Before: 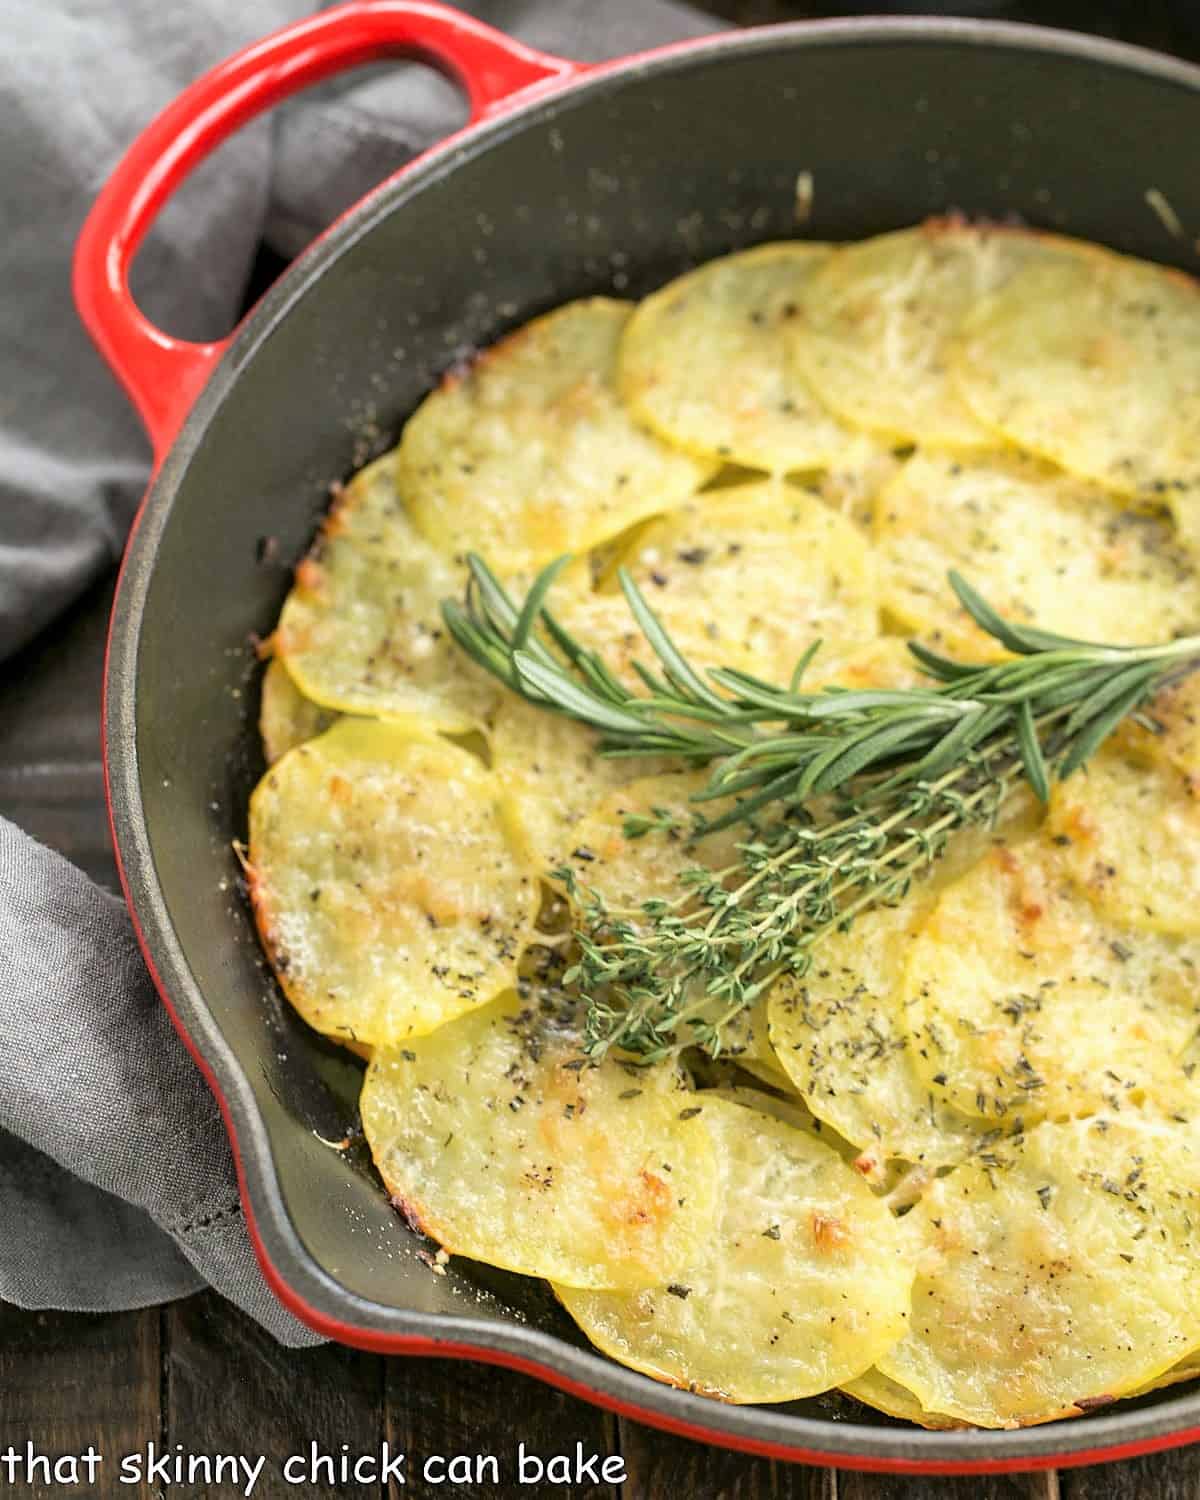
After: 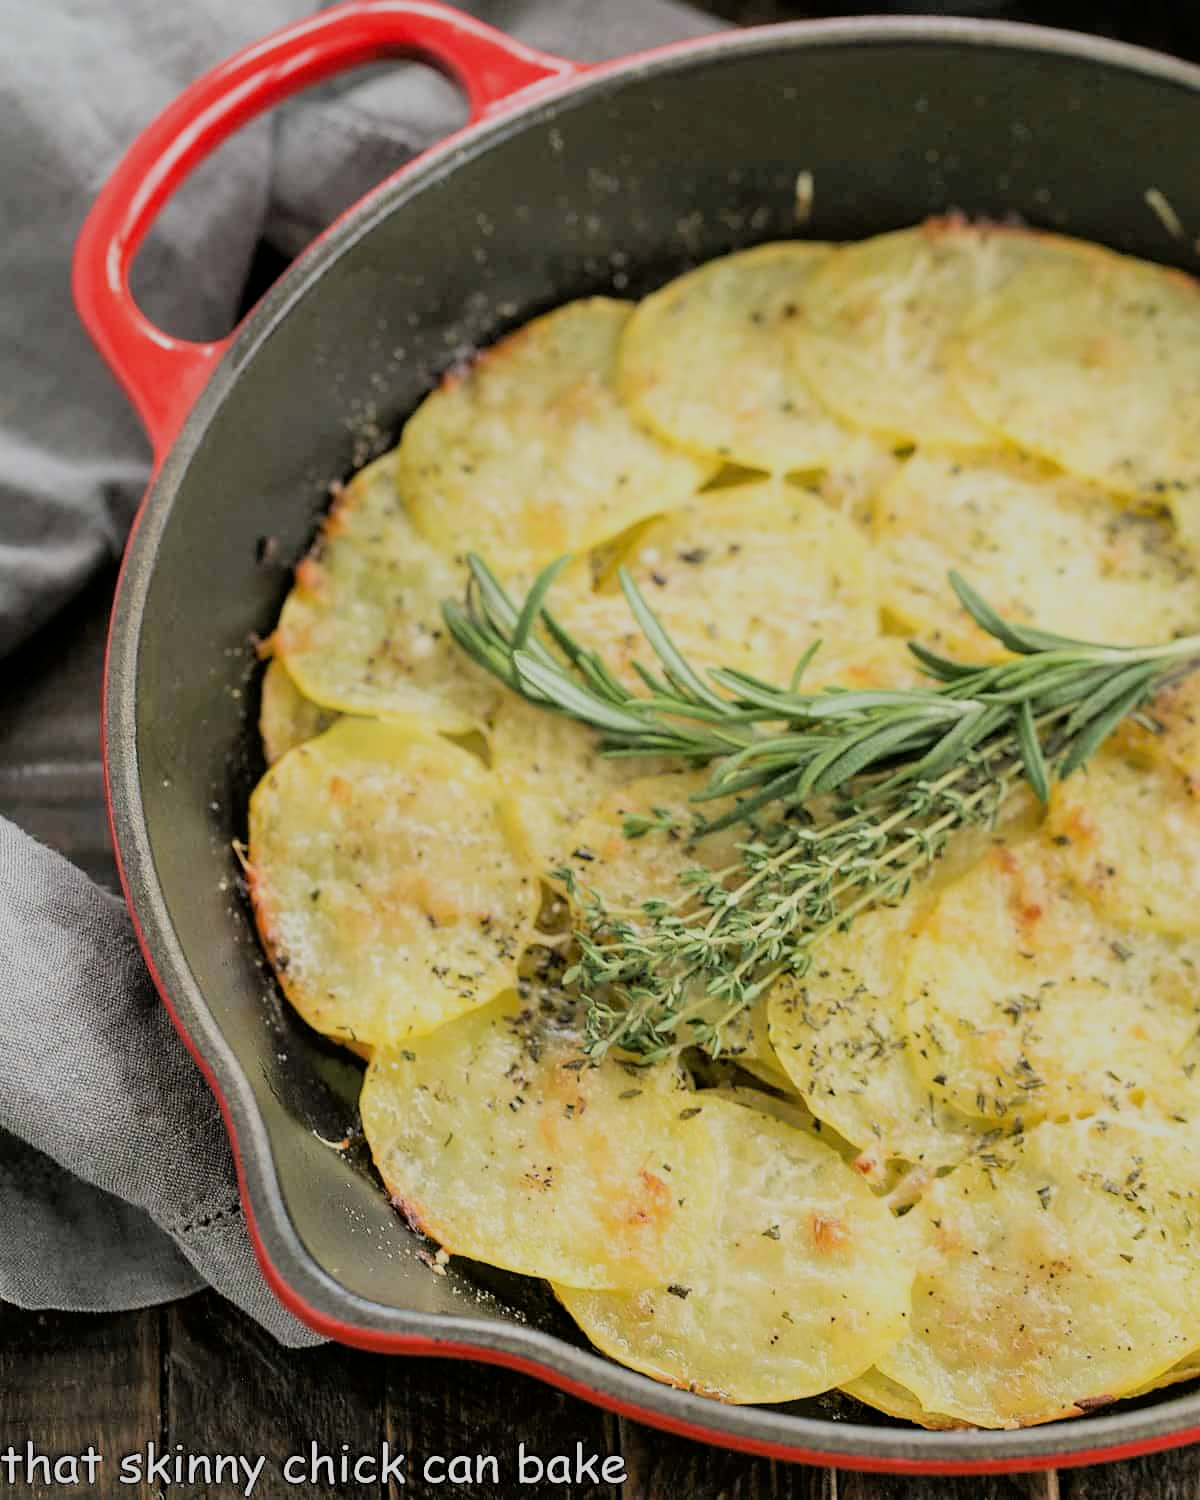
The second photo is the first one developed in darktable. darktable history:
filmic rgb: black relative exposure -7.44 EV, white relative exposure 4.86 EV, hardness 3.4
shadows and highlights: shadows 20.67, highlights -19.92, soften with gaussian
